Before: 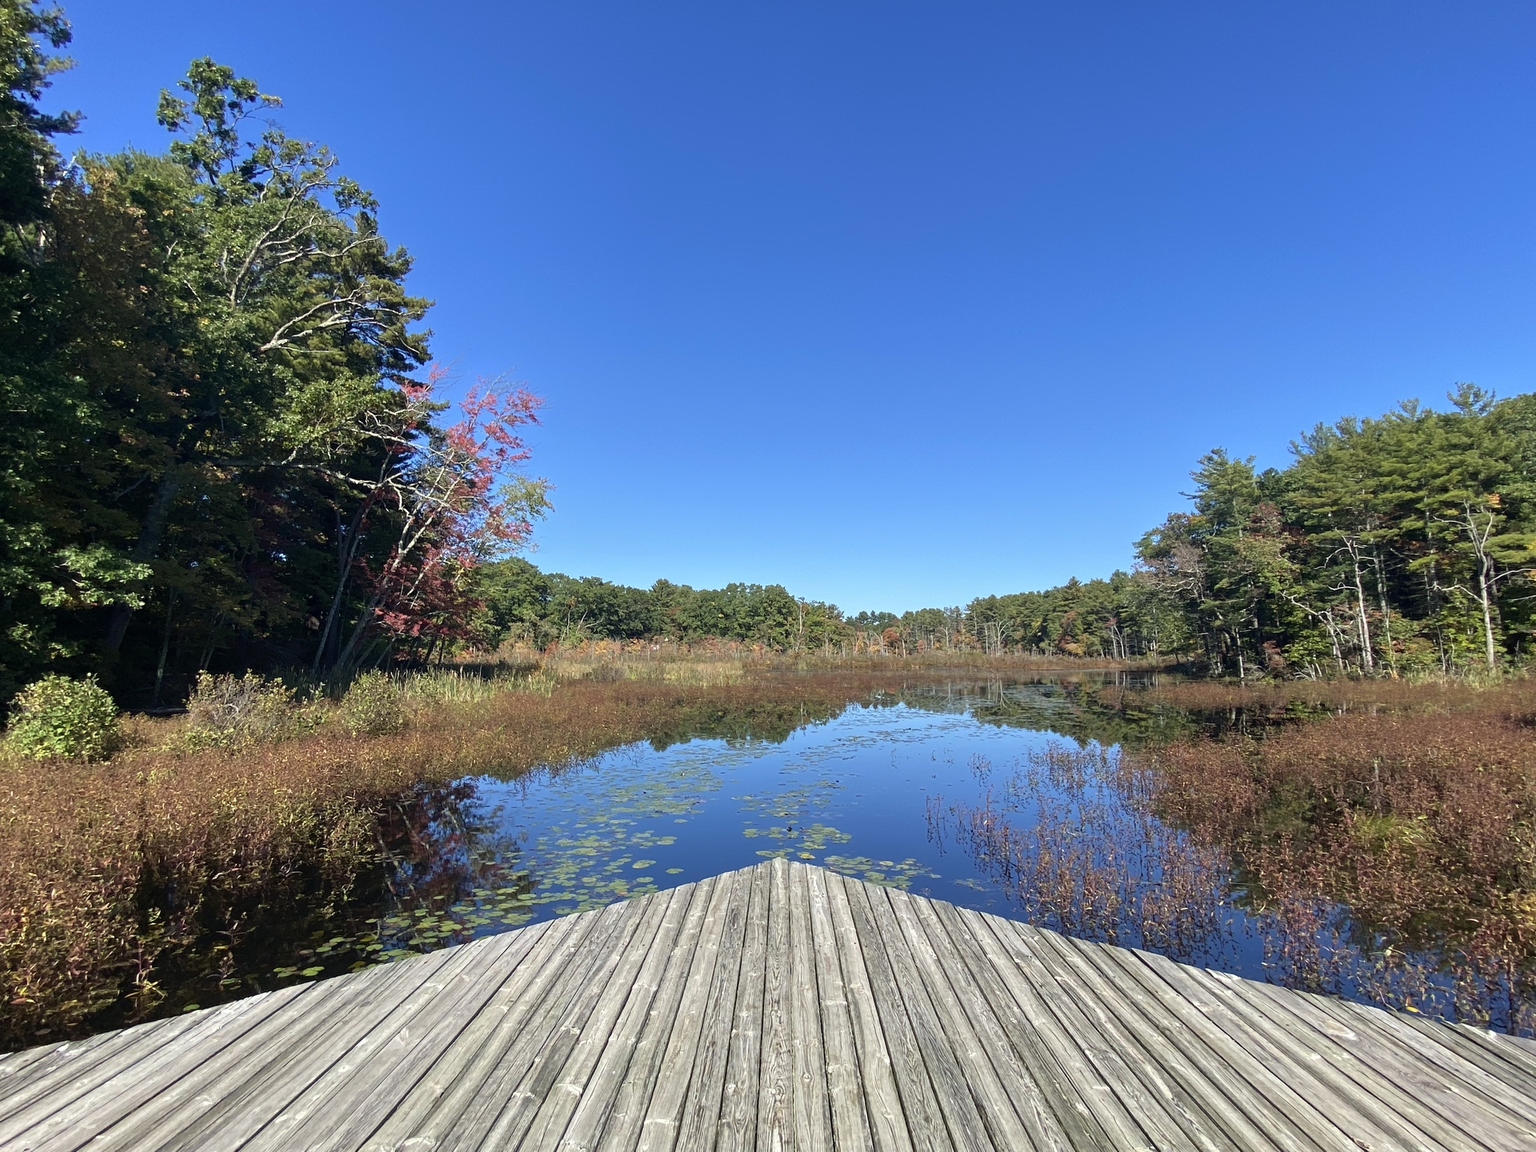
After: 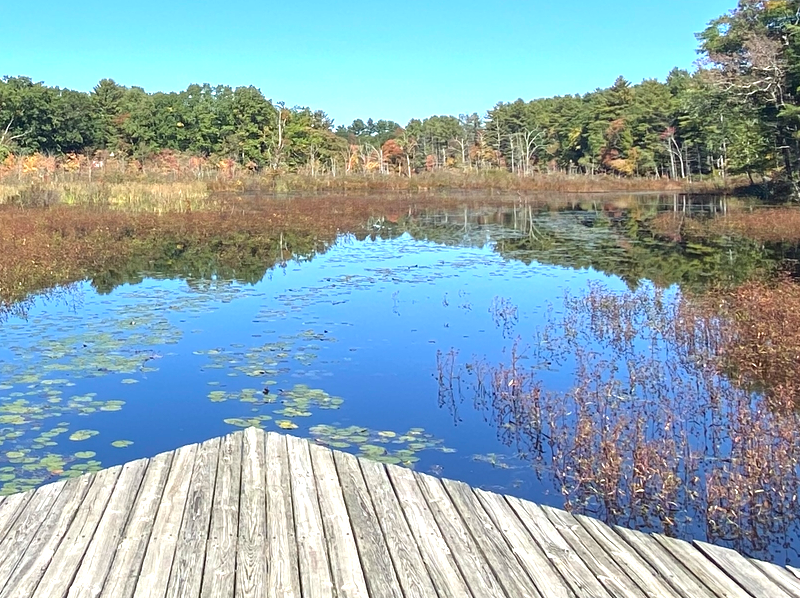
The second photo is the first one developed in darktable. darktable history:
crop: left 37.555%, top 44.848%, right 20.73%, bottom 13.582%
exposure: black level correction 0, exposure 0.694 EV, compensate highlight preservation false
